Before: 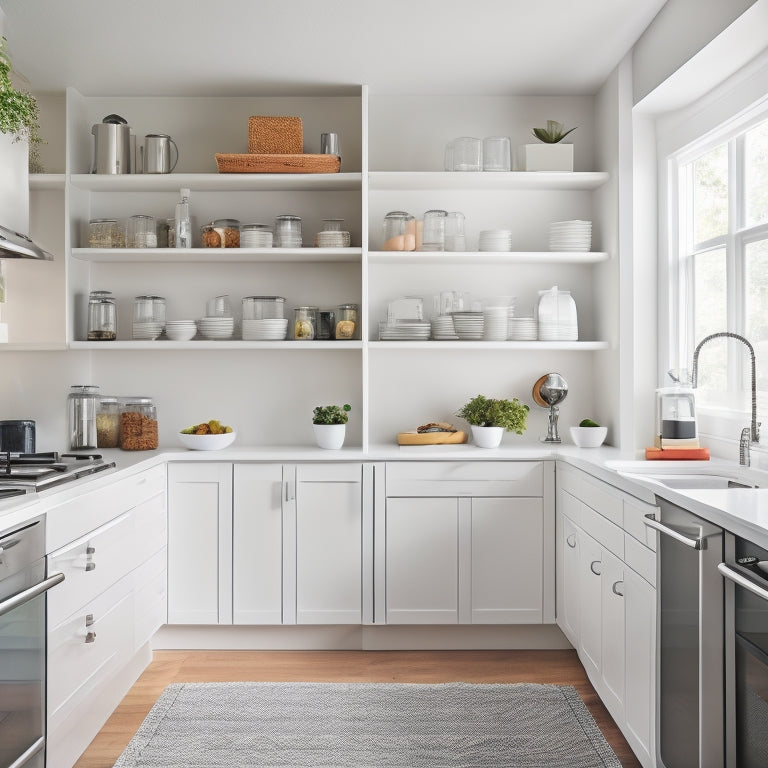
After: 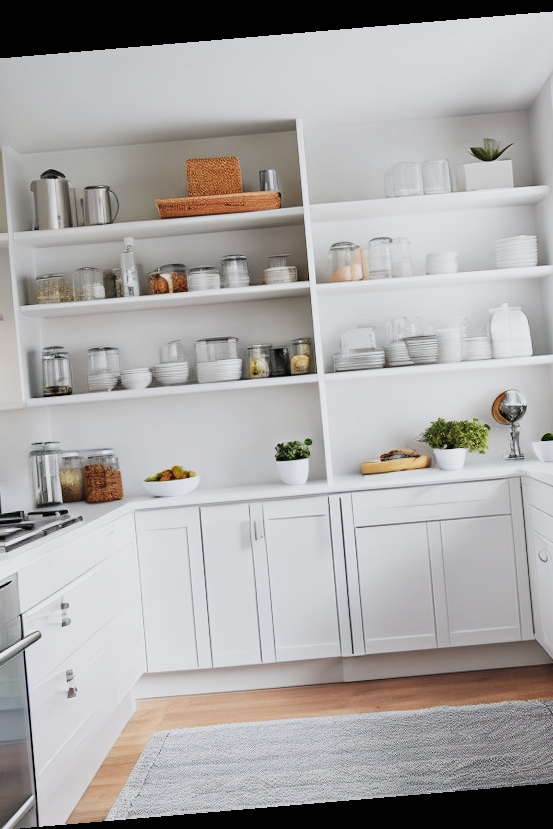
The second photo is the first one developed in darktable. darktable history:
crop and rotate: left 8.786%, right 24.548%
sigmoid: contrast 1.7, skew 0.1, preserve hue 0%, red attenuation 0.1, red rotation 0.035, green attenuation 0.1, green rotation -0.017, blue attenuation 0.15, blue rotation -0.052, base primaries Rec2020
white balance: red 0.983, blue 1.036
rotate and perspective: rotation -4.86°, automatic cropping off
